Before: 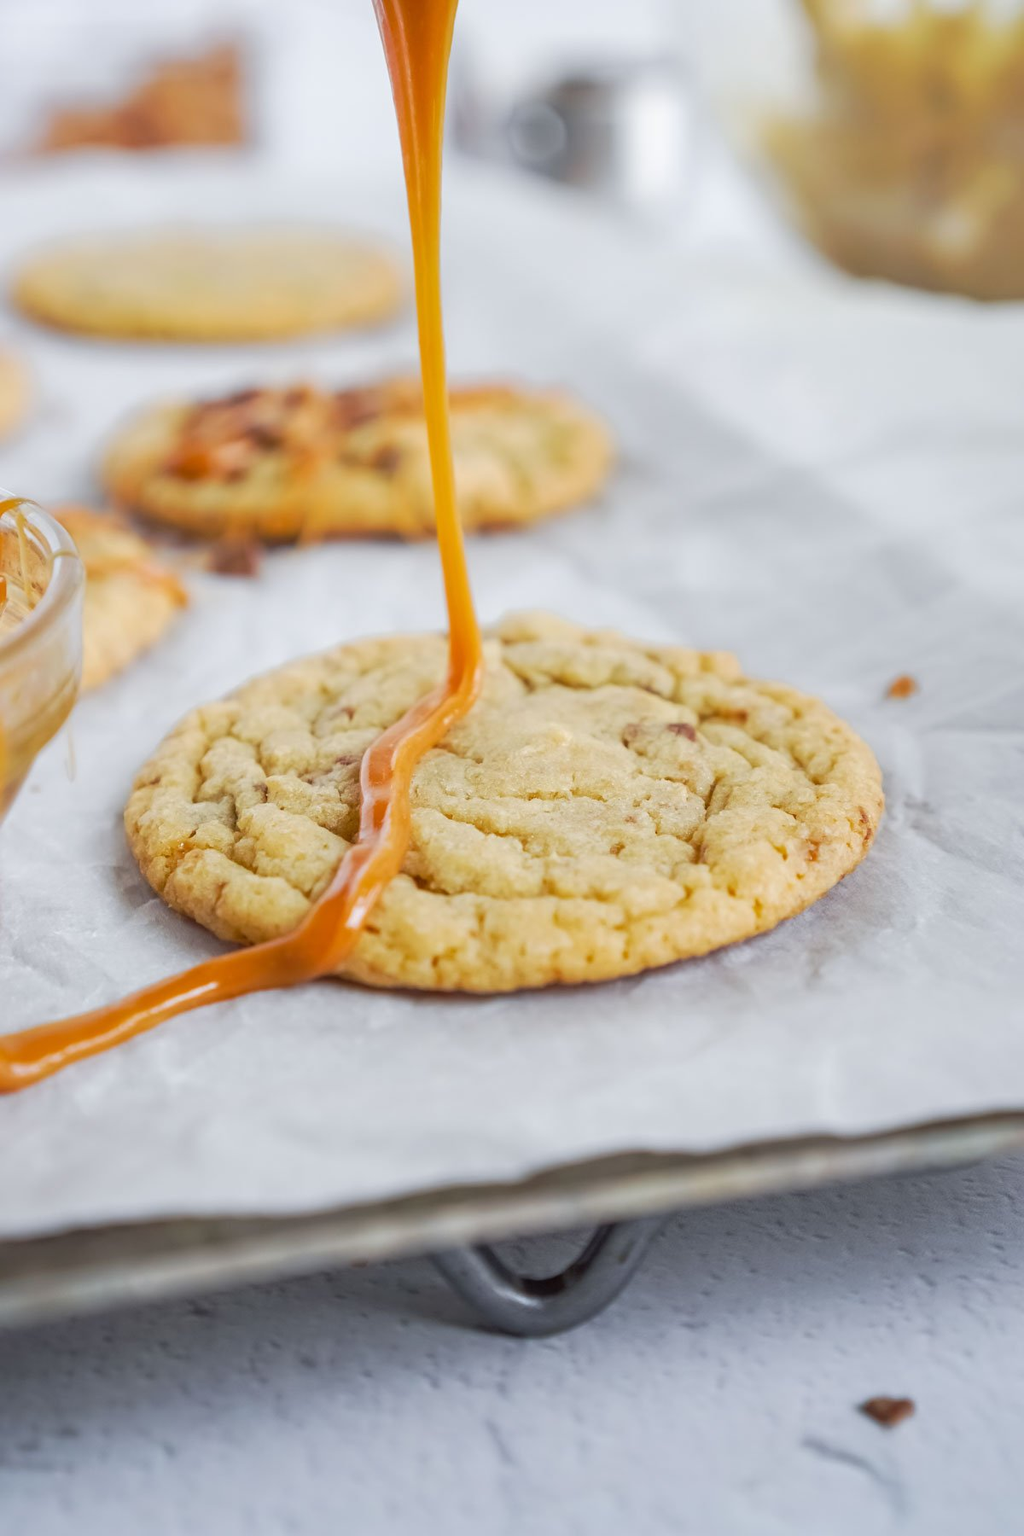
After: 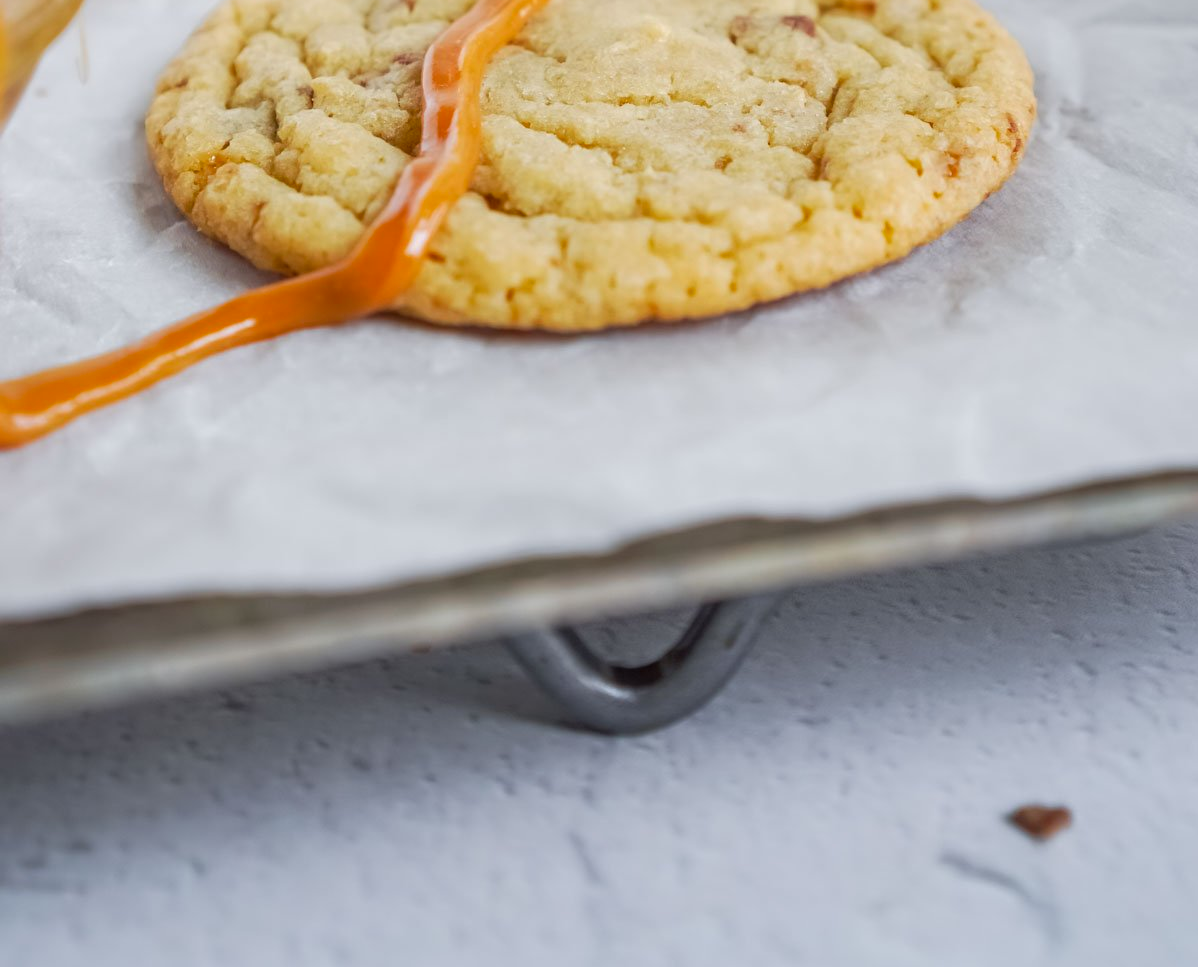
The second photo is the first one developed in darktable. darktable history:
crop and rotate: top 46.262%, right 0.114%
color zones: curves: ch1 [(0, 0.525) (0.143, 0.556) (0.286, 0.52) (0.429, 0.5) (0.571, 0.5) (0.714, 0.5) (0.857, 0.503) (1, 0.525)]
